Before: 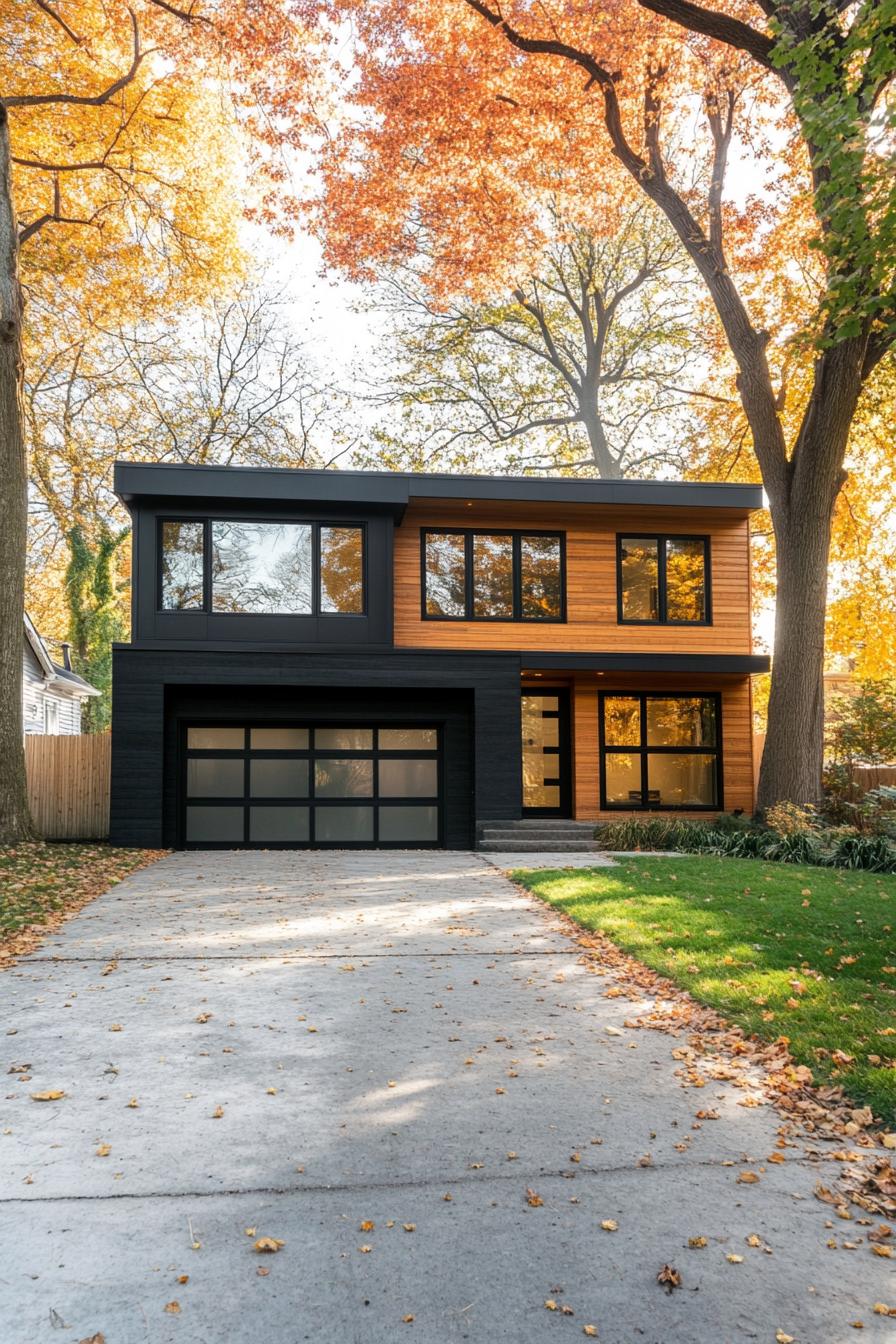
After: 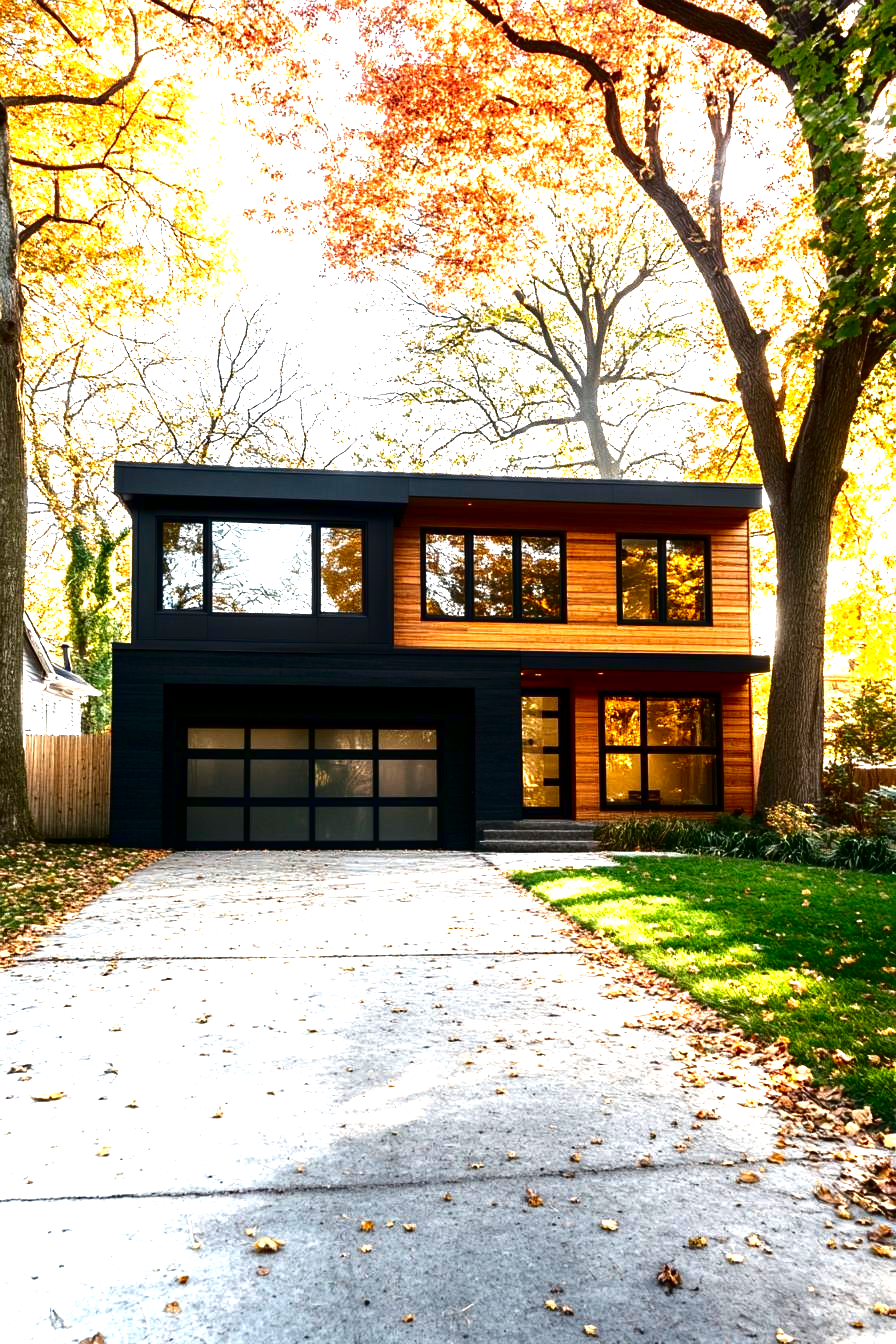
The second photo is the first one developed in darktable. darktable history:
contrast brightness saturation: contrast 0.086, brightness -0.601, saturation 0.171
exposure: exposure 1.24 EV, compensate highlight preservation false
levels: black 0.025%
